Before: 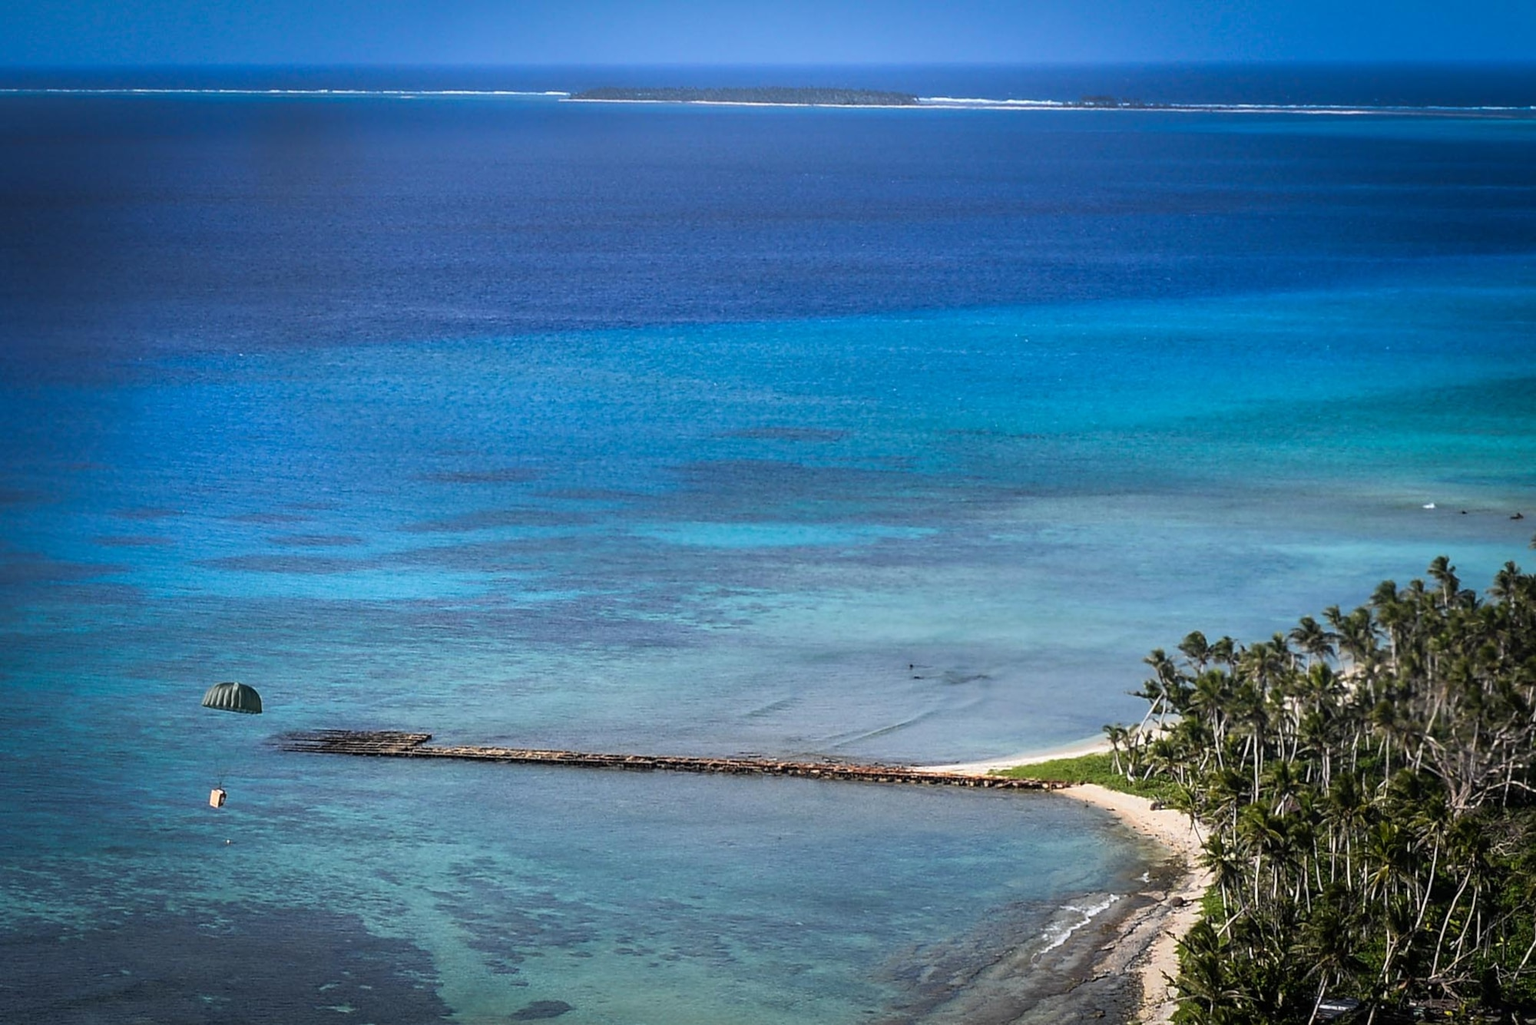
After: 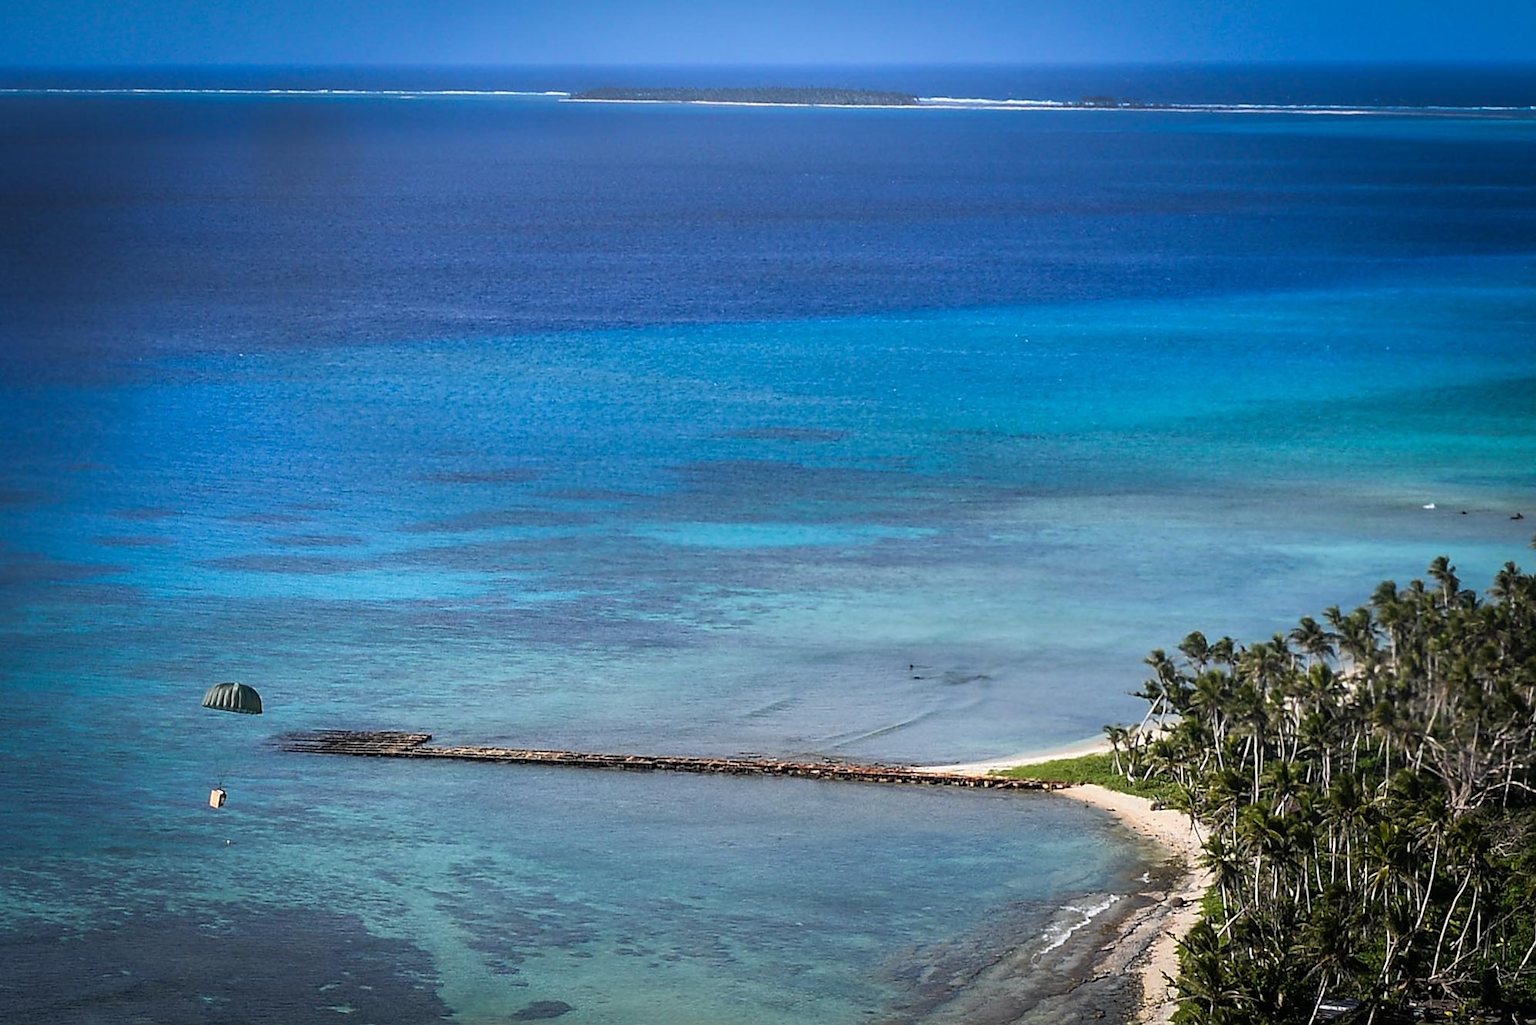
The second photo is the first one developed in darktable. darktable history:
sharpen: radius 0.974, amount 0.603
